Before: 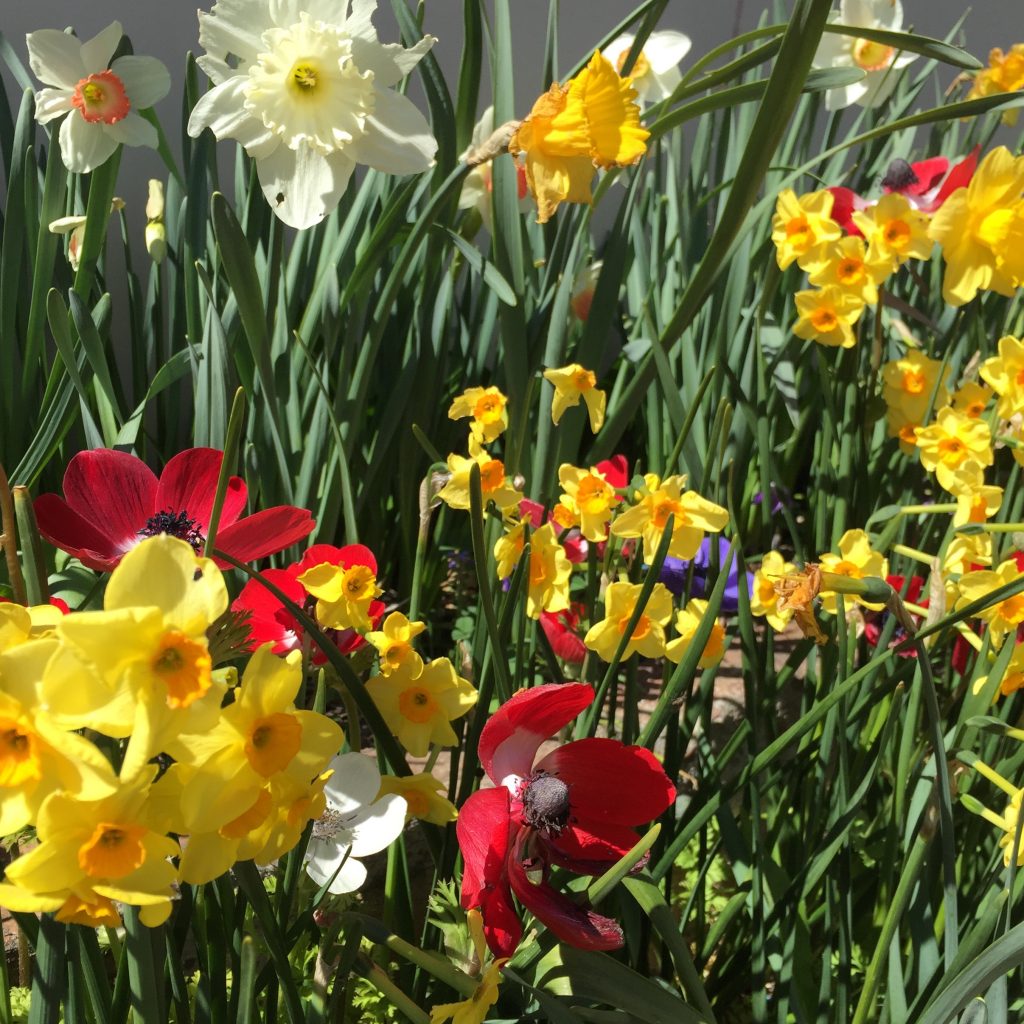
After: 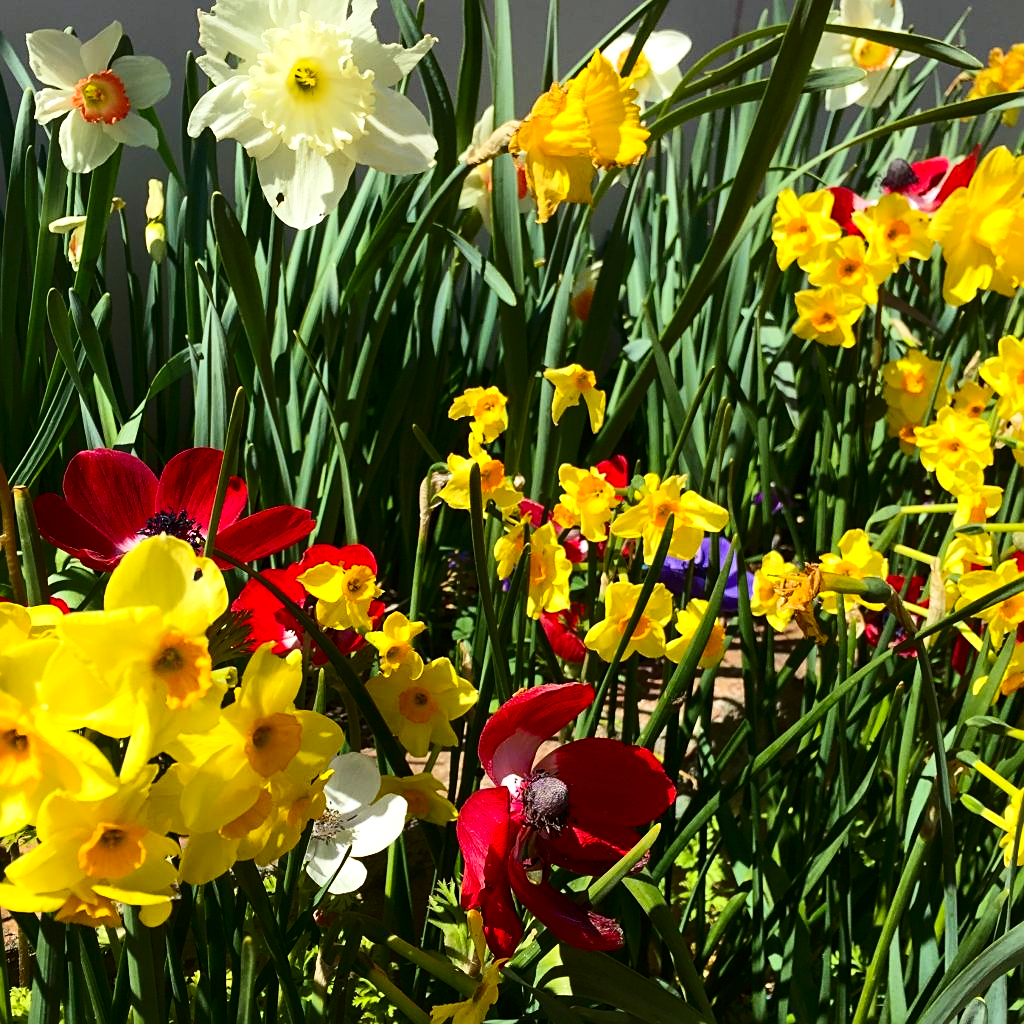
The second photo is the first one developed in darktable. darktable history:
sharpen: on, module defaults
color balance rgb: perceptual saturation grading › global saturation 30.882%
contrast brightness saturation: contrast 0.292
velvia: on, module defaults
